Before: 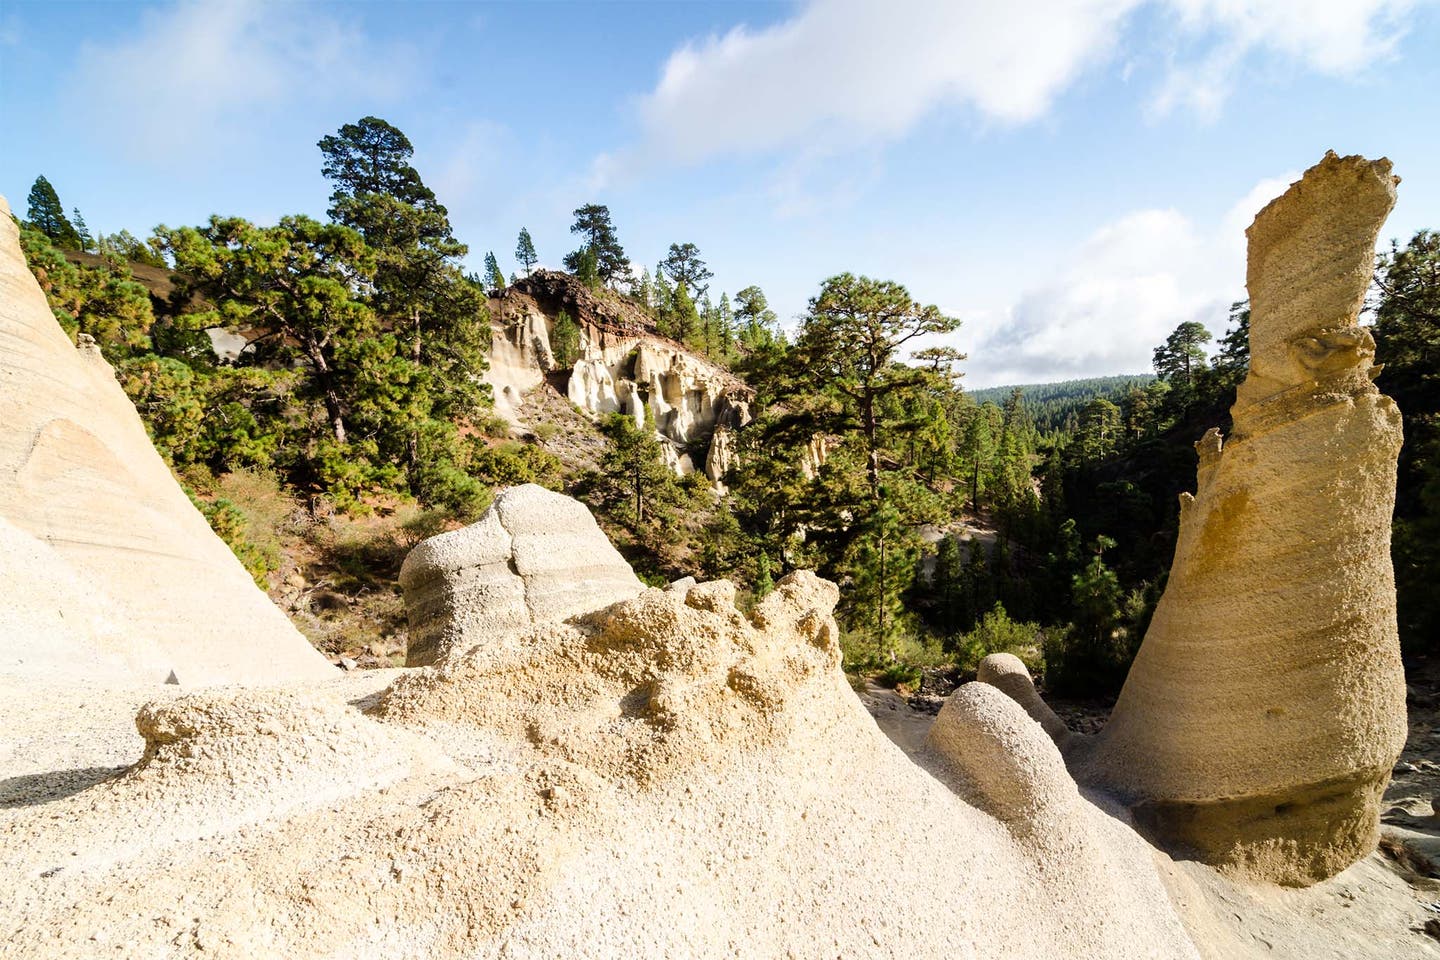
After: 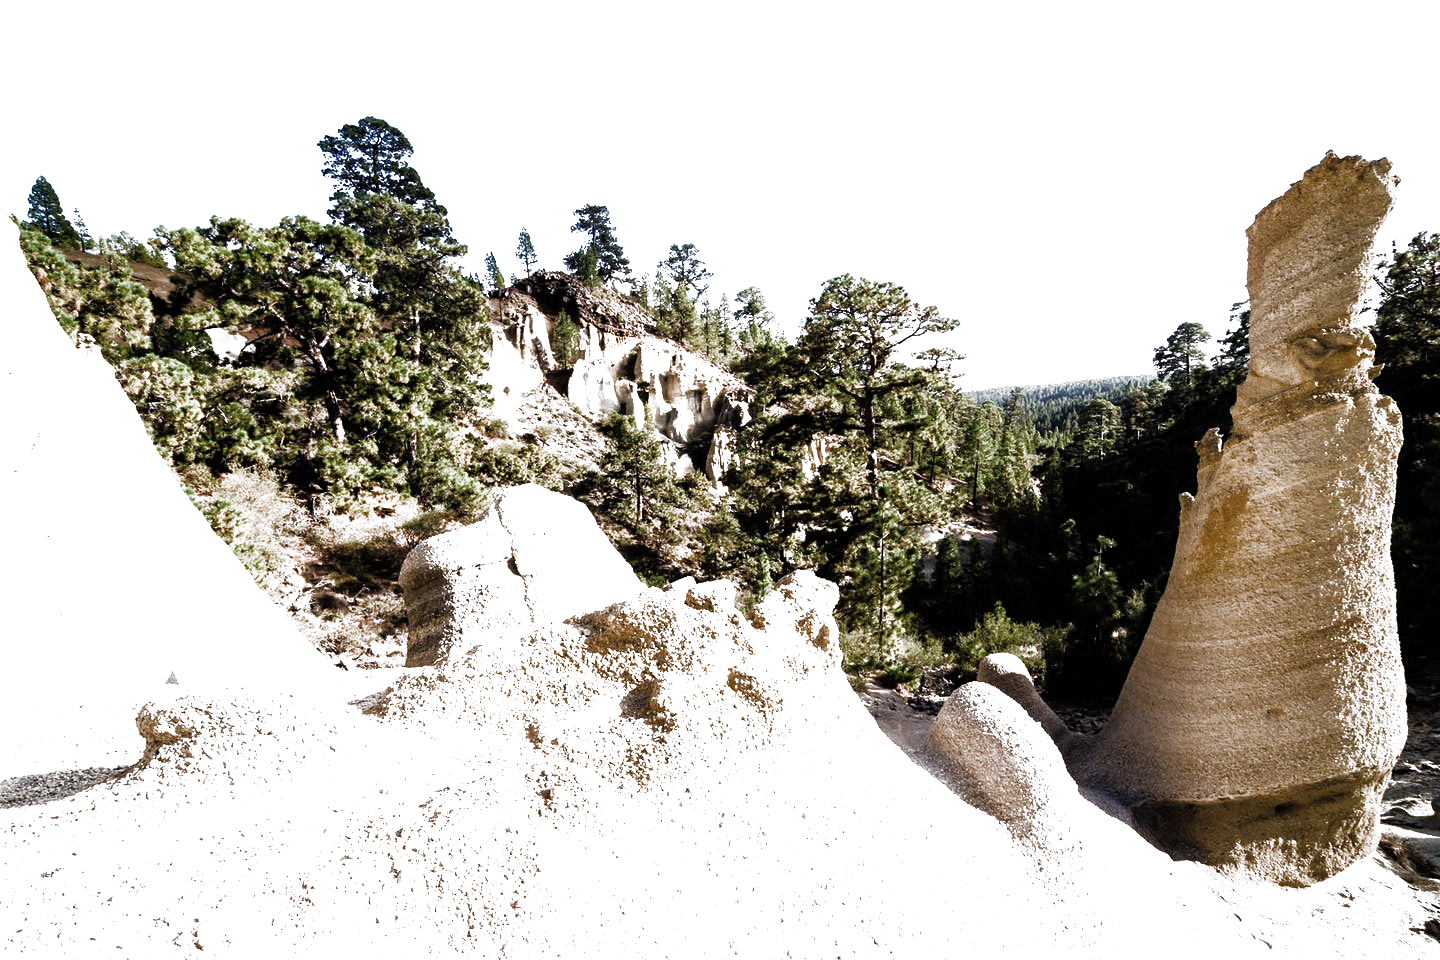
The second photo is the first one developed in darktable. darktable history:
color calibration: illuminant as shot in camera, x 0.362, y 0.385, temperature 4541.58 K
tone equalizer: on, module defaults
filmic rgb: black relative exposure -7.98 EV, white relative exposure 2.32 EV, hardness 6.54, preserve chrominance RGB euclidean norm (legacy), color science v4 (2020), iterations of high-quality reconstruction 0
